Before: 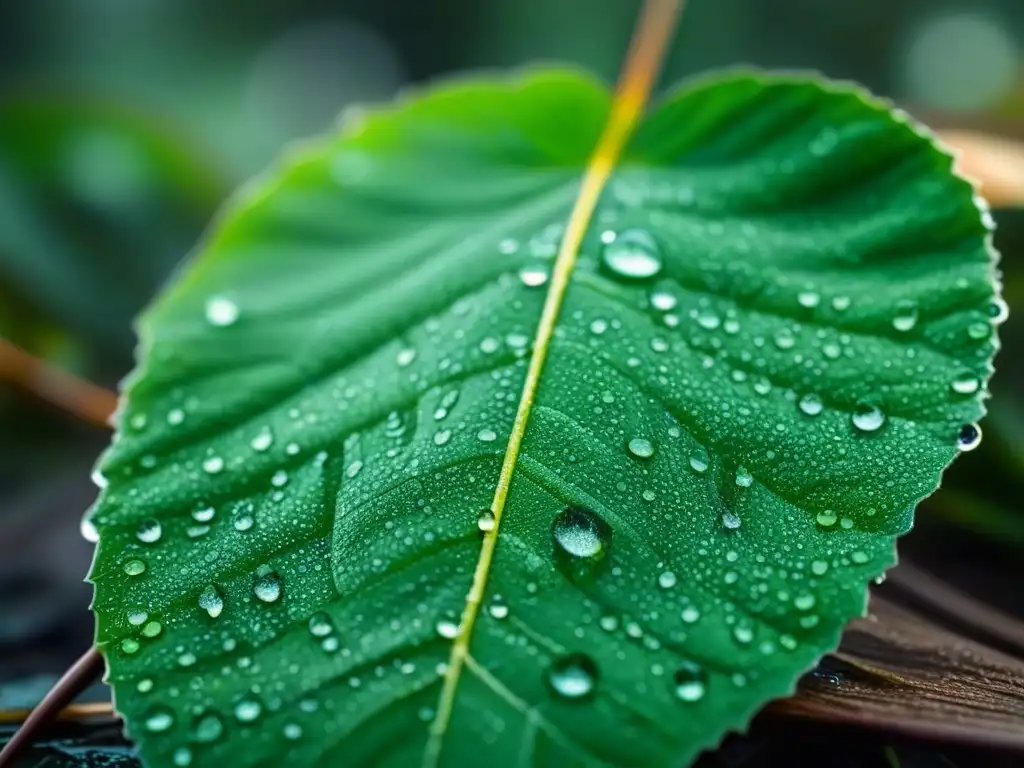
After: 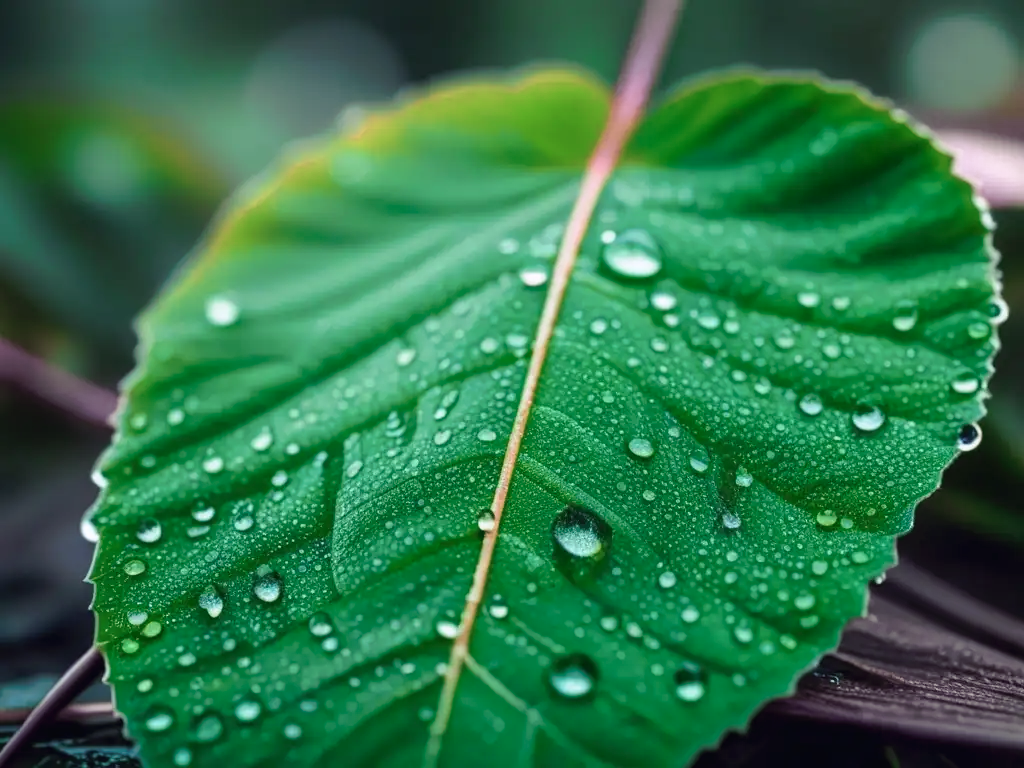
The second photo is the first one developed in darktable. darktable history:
tone curve: curves: ch0 [(0, 0) (0.003, 0.013) (0.011, 0.017) (0.025, 0.028) (0.044, 0.049) (0.069, 0.07) (0.1, 0.103) (0.136, 0.143) (0.177, 0.186) (0.224, 0.232) (0.277, 0.282) (0.335, 0.333) (0.399, 0.405) (0.468, 0.477) (0.543, 0.54) (0.623, 0.627) (0.709, 0.709) (0.801, 0.798) (0.898, 0.902) (1, 1)], preserve colors none
color look up table: target L [79.29, 91.38, 92.16, 85.12, 84.24, 87.51, 89.29, 81.94, 72.71, 66.46, 62.64, 56.2, 51.28, 56.76, 31.4, 30.64, 22.58, 4.503, 200.19, 79.56, 87.47, 89.05, 77.03, 73.41, 51.94, 71.06, 49.71, 65.09, 58.44, 51.5, 45.3, 15.19, 80.52, 75.33, 76.94, 64.47, 59.4, 49.38, 48.41, 49.37, 40.67, 26.65, 14.33, 88.6, 80.06, 78.11, 60.47, 56.5, 40.61], target a [23.59, 10.98, -26.19, -63.31, -76.11, 1.618, -8.48, -35.07, -60.63, -64.86, -35.18, 0.74, 21.2, 0.672, -28.21, -37.28, 9.643, 1.669, 0, 23.89, 18.74, 6.585, 17.28, 24.93, 55.76, 15.9, 11.31, 12.59, 16.89, 26.54, 7.963, 15.33, 20.1, 47.91, 23.41, 36.93, 15.14, 44.24, 78.71, 10.31, 29.71, 58.09, 37.4, -51.94, -11.23, -18.82, -4.531, -35.96, -5.461], target b [18.99, -2.687, 22.09, 20.01, 79.15, 1.203, 60.89, 37.86, 39.02, 62.2, 17.93, 36.12, 2.51, 2.404, 3.851, 34.82, 4.418, -0.022, 0, -2.806, -10.53, -13.14, -26.35, -20.69, -64.91, -42.95, -2.885, -25.49, -35.54, -37.28, -17.33, -22.32, -26.38, -35.07, -23.16, -43.17, -45.12, -32.15, -52.3, -12.15, -74.99, -77.62, -34.35, -9.947, -12.27, -30.77, -60.17, -9.718, -34.61], num patches 49
